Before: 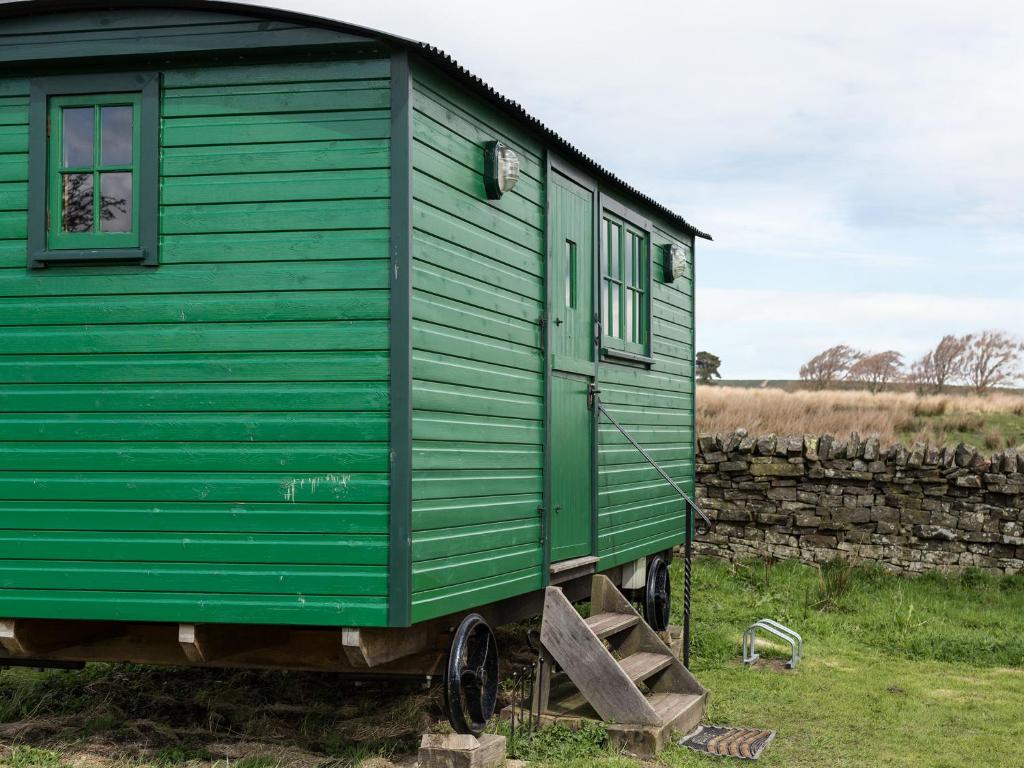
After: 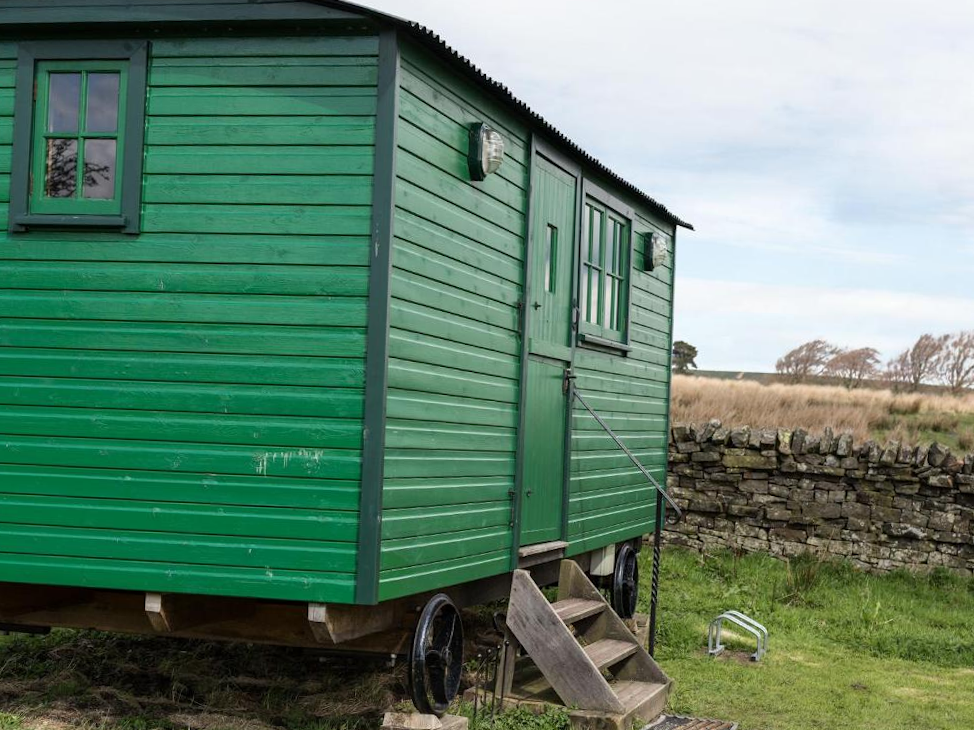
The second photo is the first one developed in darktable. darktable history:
crop and rotate: angle -2.23°
